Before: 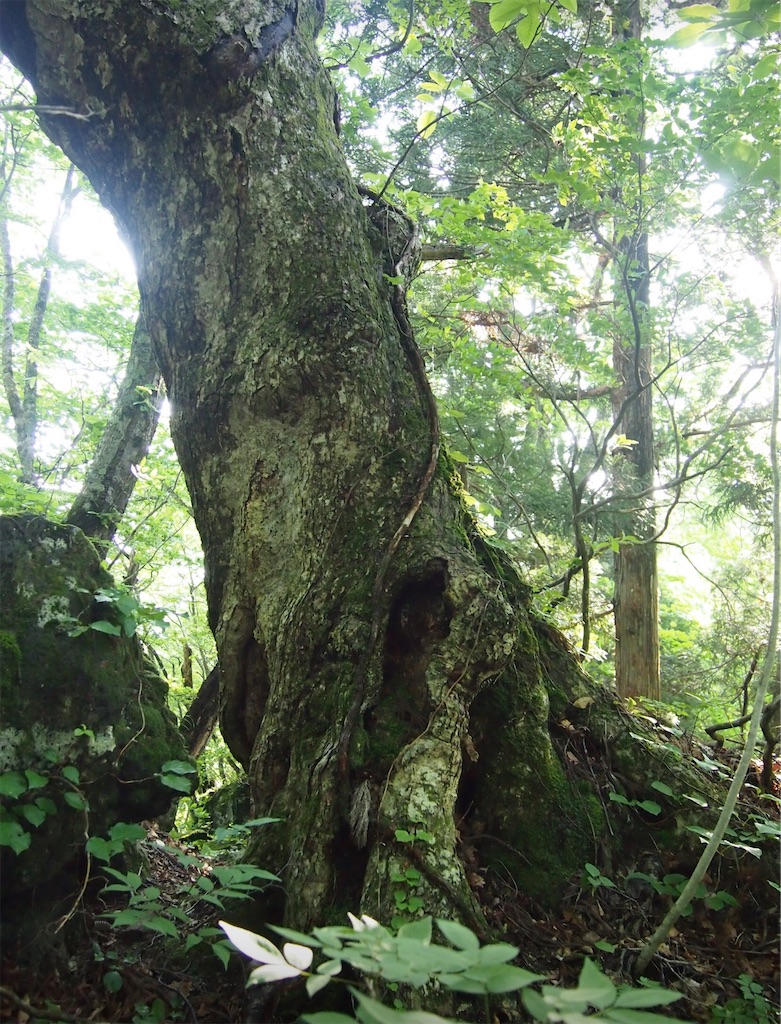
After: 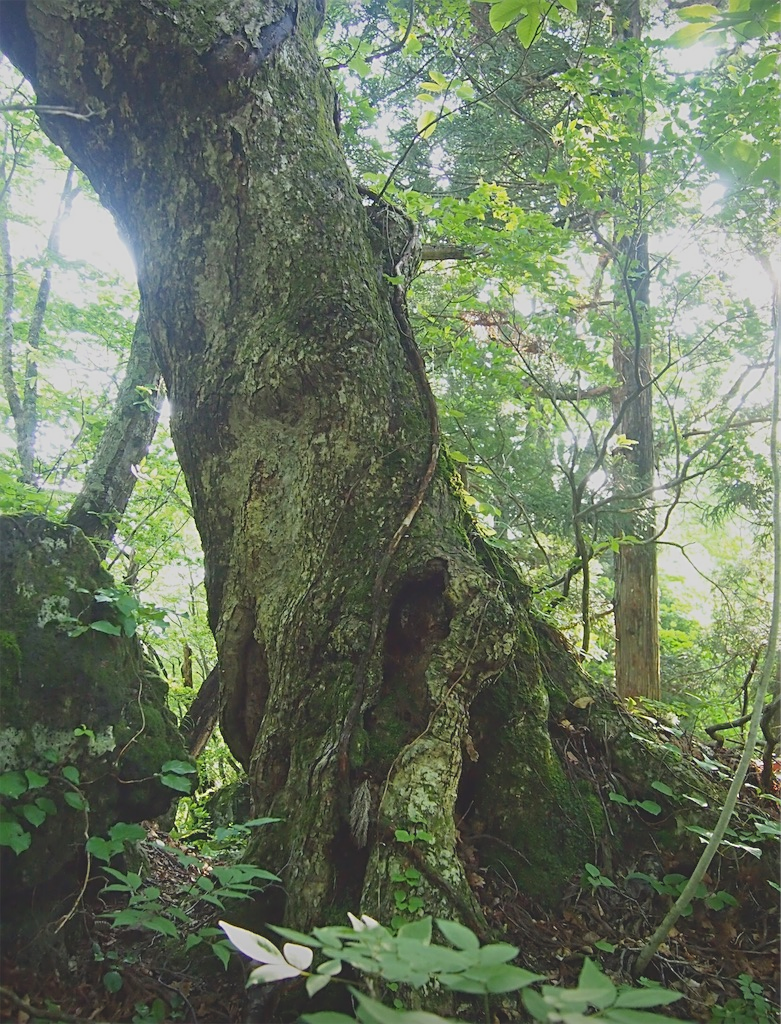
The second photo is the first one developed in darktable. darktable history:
sharpen: on, module defaults
contrast brightness saturation: contrast -0.28
